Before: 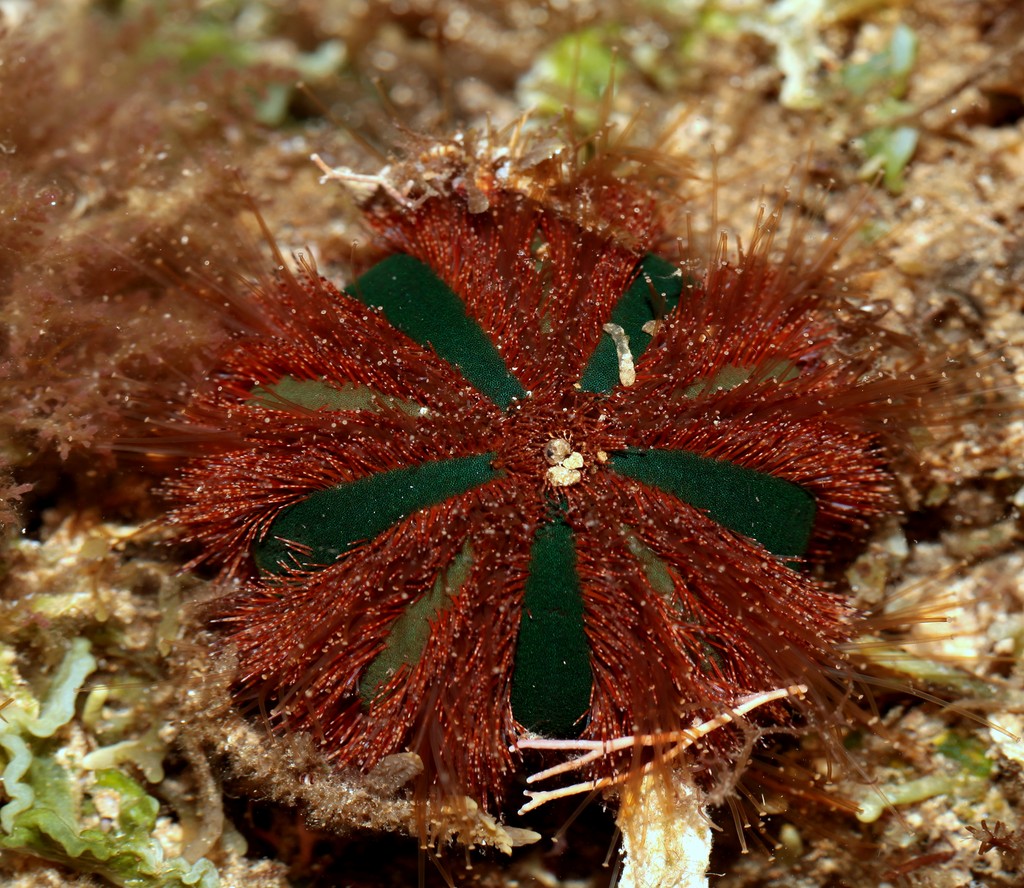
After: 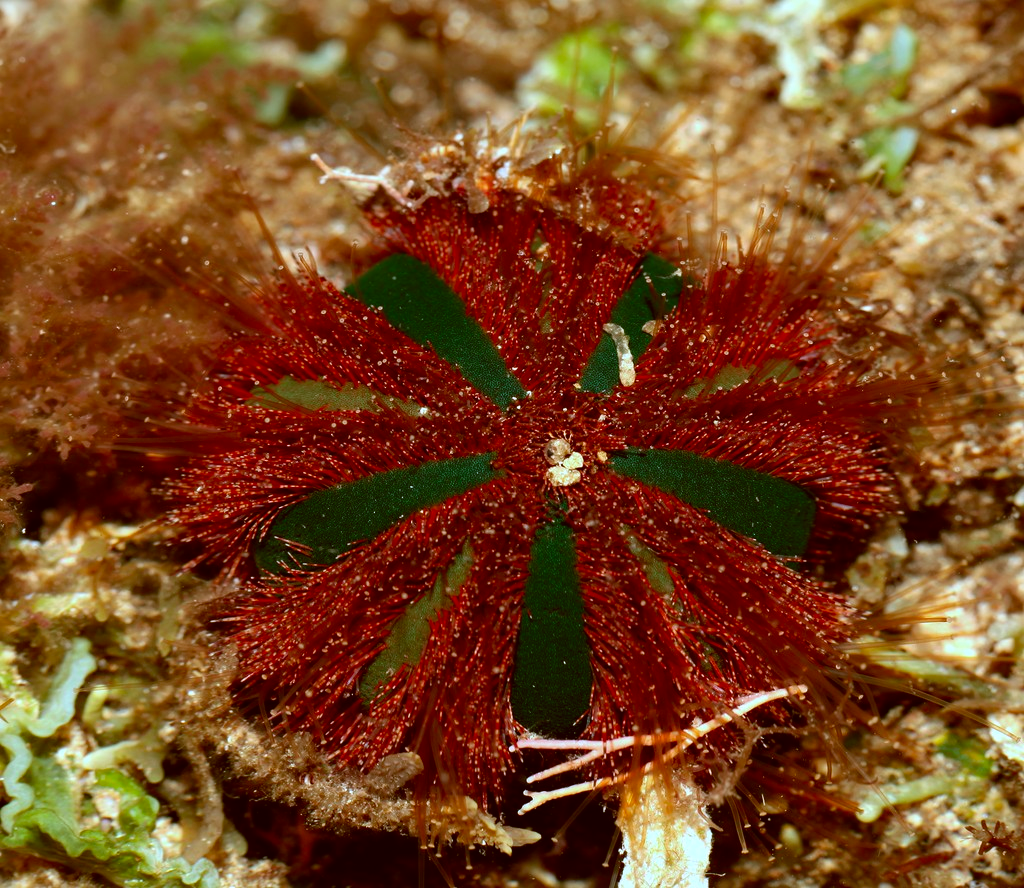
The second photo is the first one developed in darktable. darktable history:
color calibration: output R [0.948, 0.091, -0.04, 0], output G [-0.3, 1.384, -0.085, 0], output B [-0.108, 0.061, 1.08, 0], gray › normalize channels true, illuminant as shot in camera, x 0.358, y 0.373, temperature 4628.91 K, gamut compression 0.013
color correction: highlights a* -0.581, highlights b* 0.17, shadows a* 4.69, shadows b* 20.43
